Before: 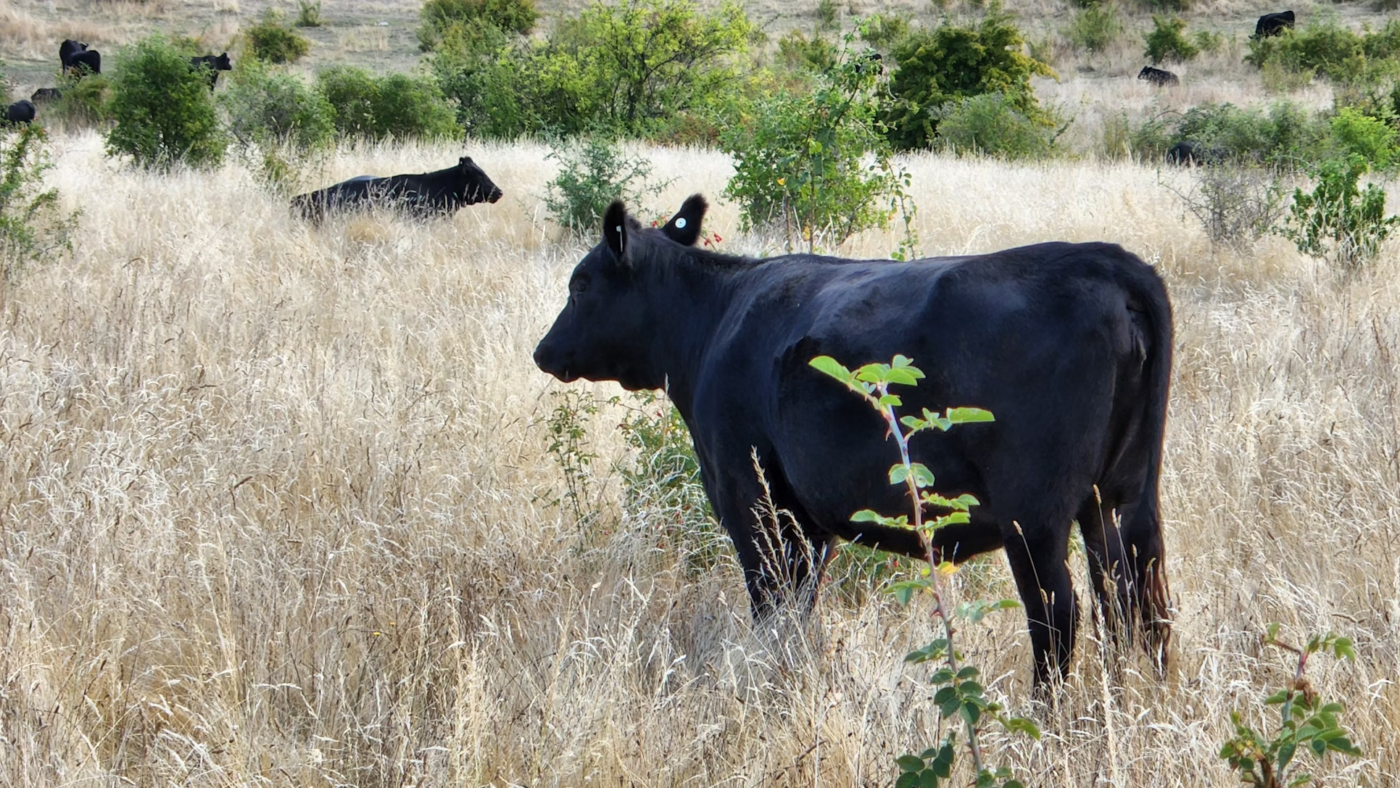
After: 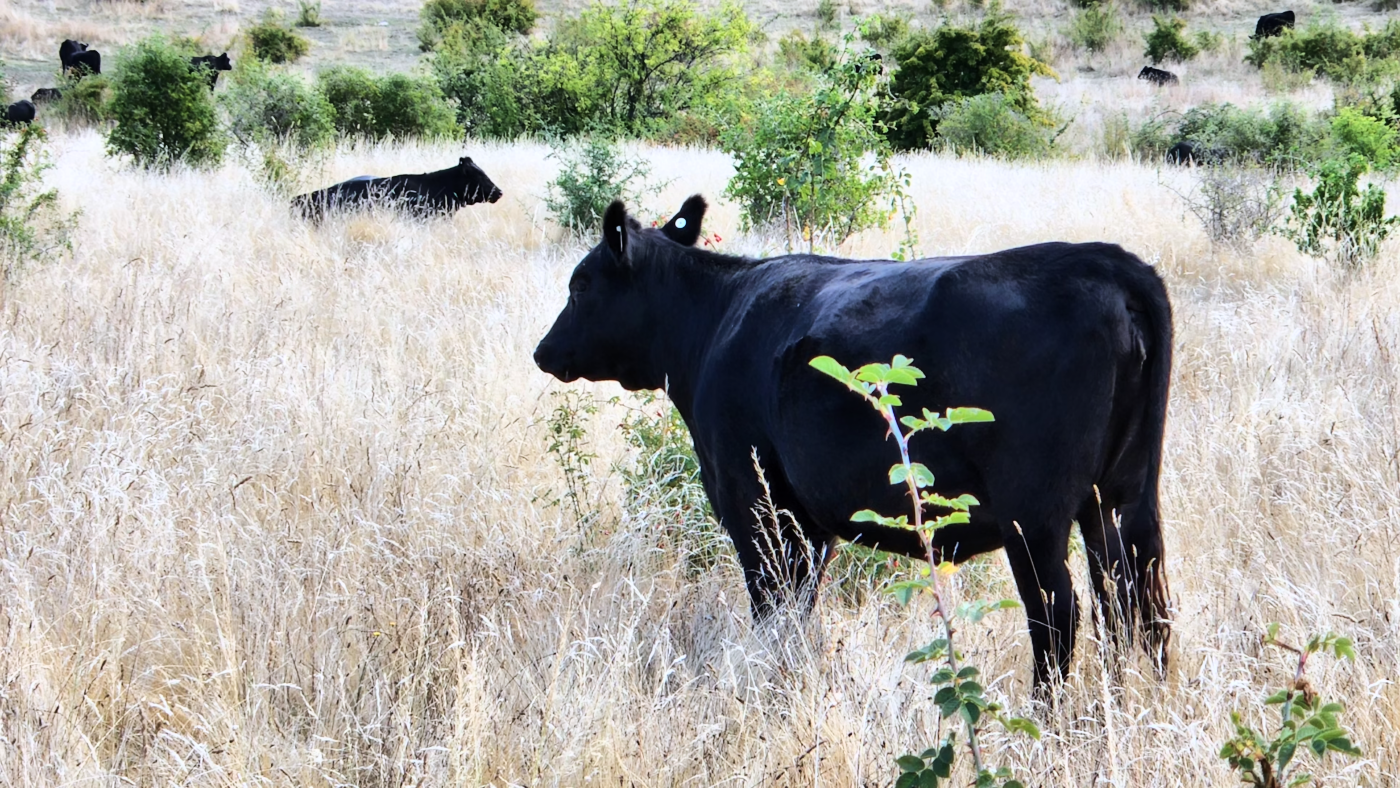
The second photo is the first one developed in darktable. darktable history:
base curve: curves: ch0 [(0, 0) (0.036, 0.025) (0.121, 0.166) (0.206, 0.329) (0.605, 0.79) (1, 1)]
color calibration: illuminant as shot in camera, x 0.358, y 0.373, temperature 4628.91 K
